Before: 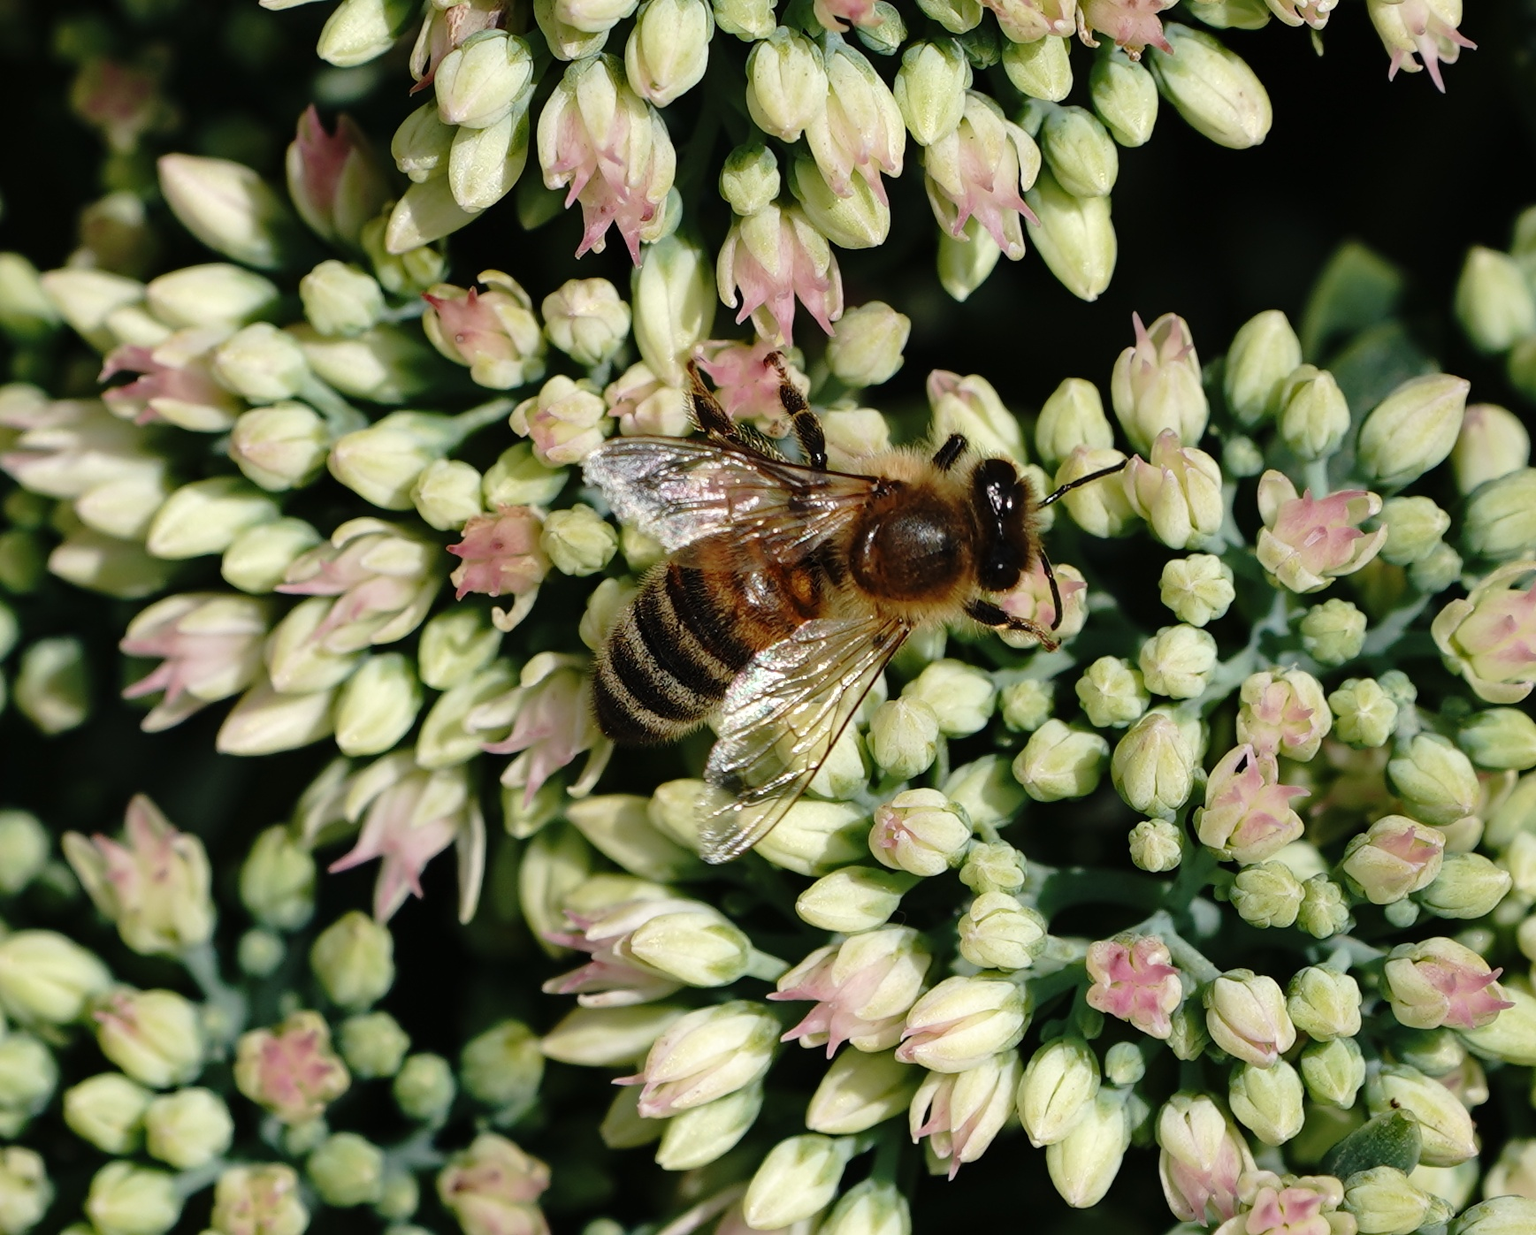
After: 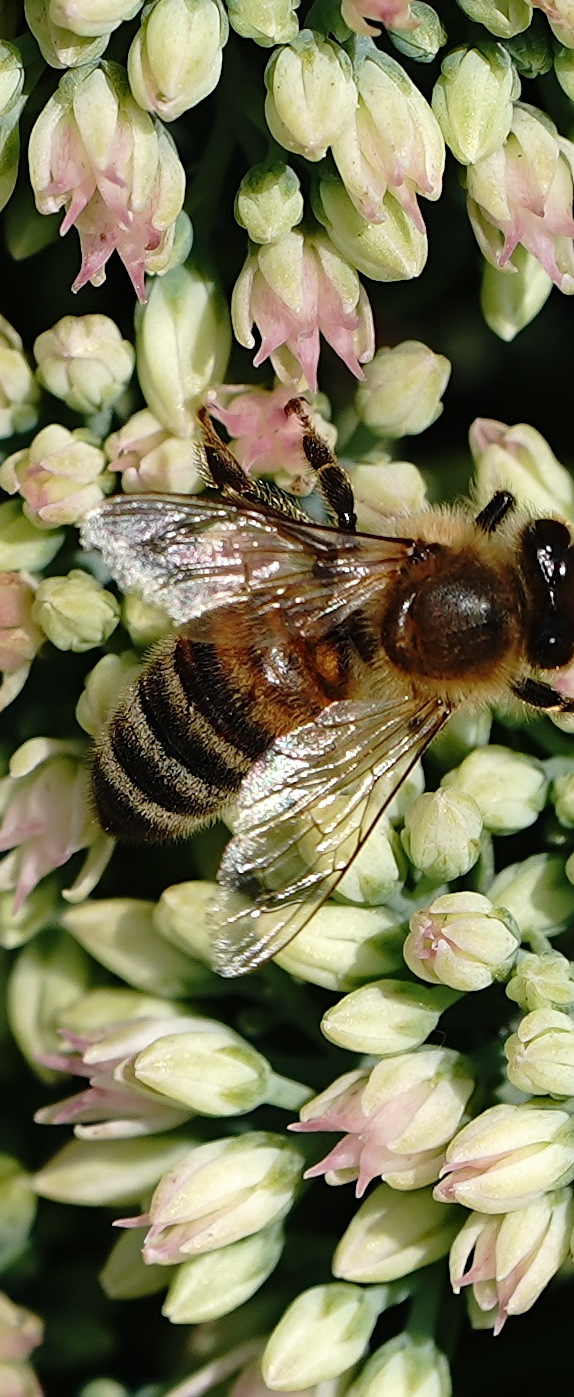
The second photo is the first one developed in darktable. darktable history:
shadows and highlights: shadows 4.06, highlights -16.59, soften with gaussian
sharpen: amount 0.498
crop: left 33.341%, right 33.585%
